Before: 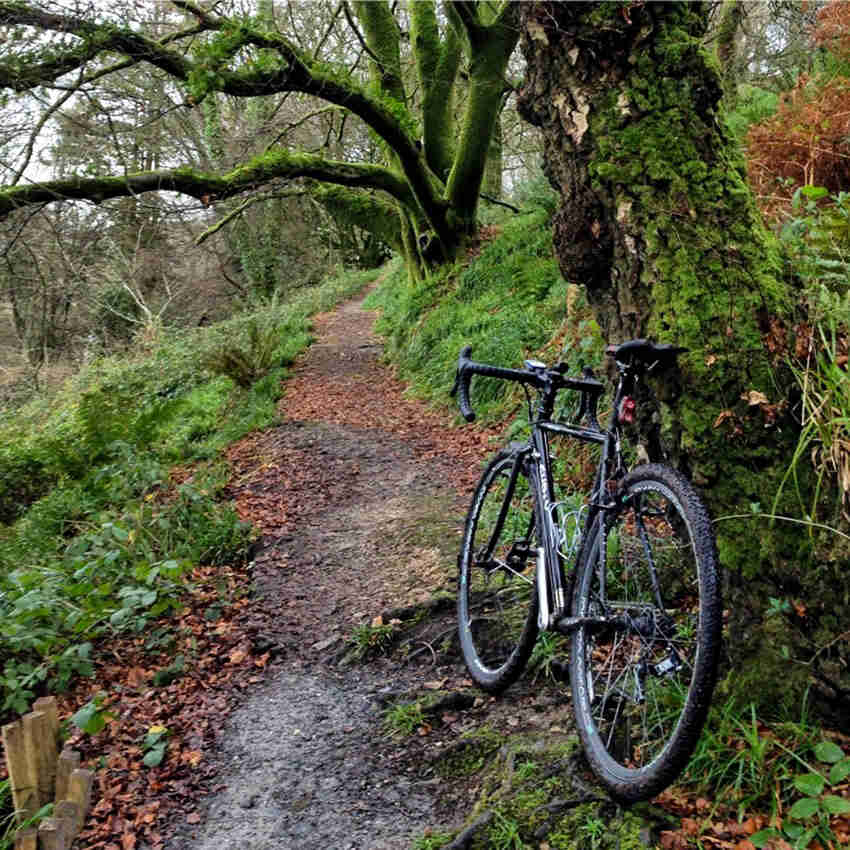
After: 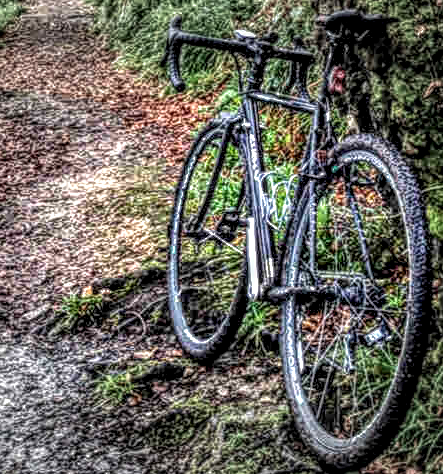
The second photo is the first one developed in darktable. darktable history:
exposure: black level correction 0, exposure 0.889 EV, compensate highlight preservation false
crop: left 34.136%, top 38.837%, right 13.665%, bottom 5.364%
local contrast: highlights 3%, shadows 2%, detail 298%, midtone range 0.299
vignetting: fall-off start 78.61%, brightness -0.338, width/height ratio 1.326
